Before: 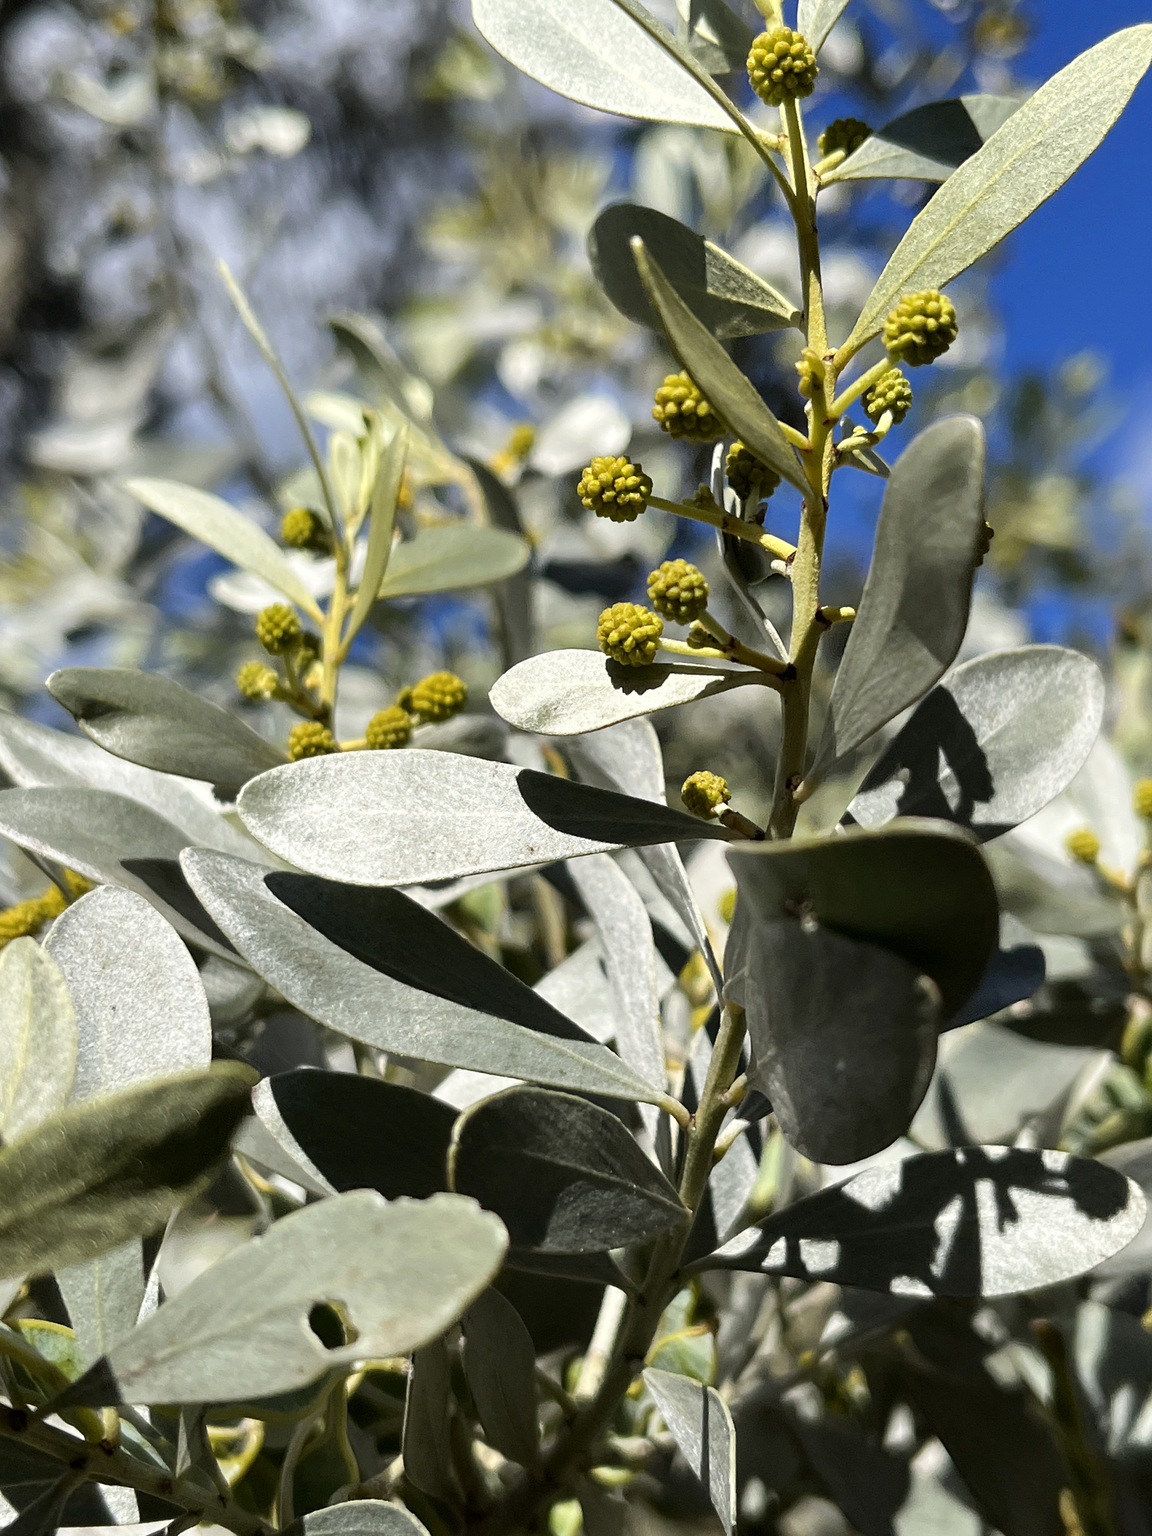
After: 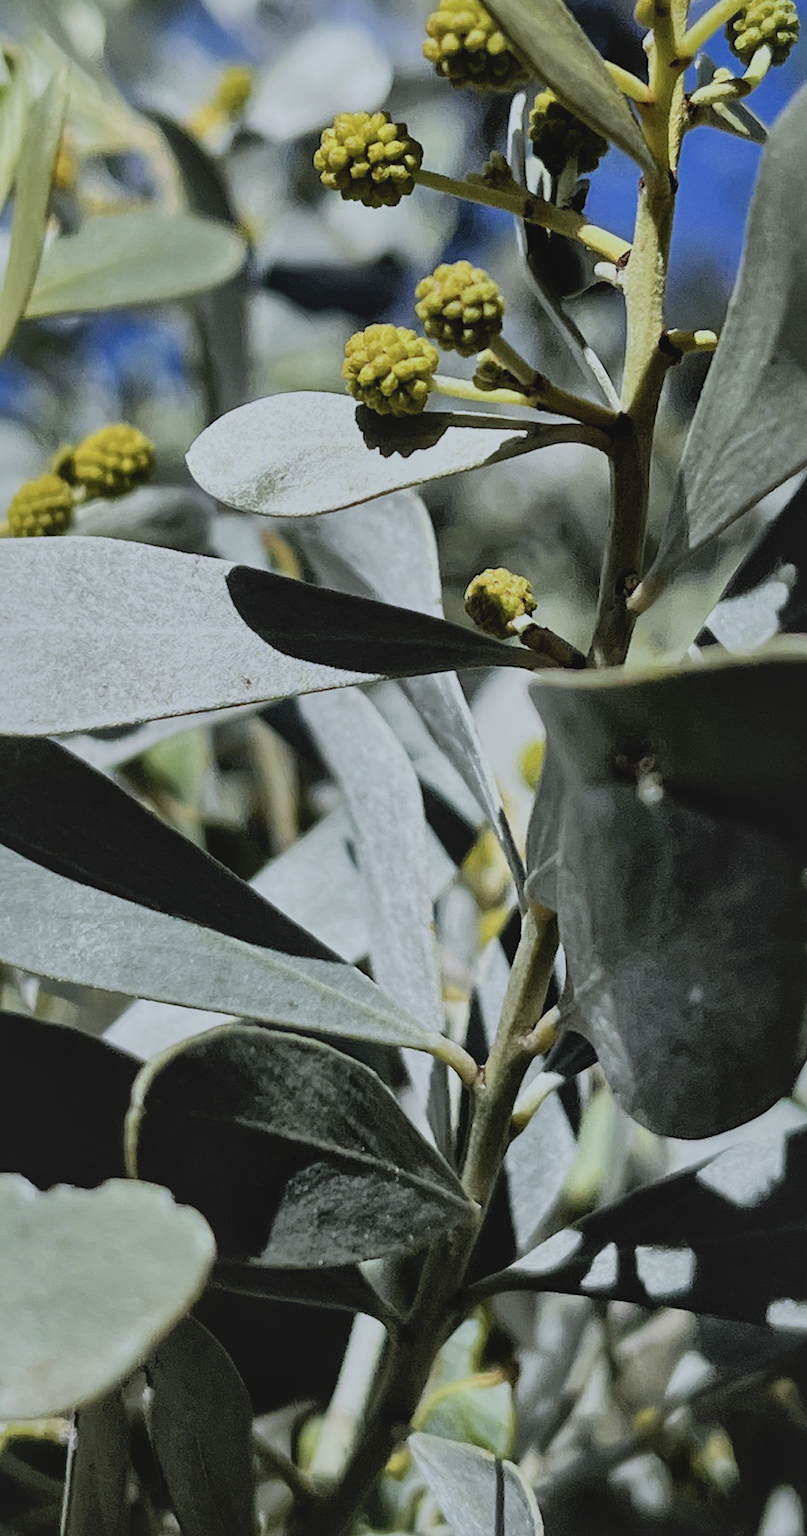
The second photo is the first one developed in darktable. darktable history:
crop: left 31.314%, top 24.67%, right 20.273%, bottom 6.307%
tone equalizer: -8 EV -0.542 EV
filmic rgb: middle gray luminance 29.08%, black relative exposure -10.36 EV, white relative exposure 5.47 EV, target black luminance 0%, hardness 3.95, latitude 2.25%, contrast 1.131, highlights saturation mix 5.03%, shadows ↔ highlights balance 15.24%
contrast brightness saturation: contrast -0.103, saturation -0.098
color calibration: x 0.37, y 0.382, temperature 4316.74 K
local contrast: mode bilateral grid, contrast 21, coarseness 51, detail 132%, midtone range 0.2
shadows and highlights: highlights color adjustment 0.445%
